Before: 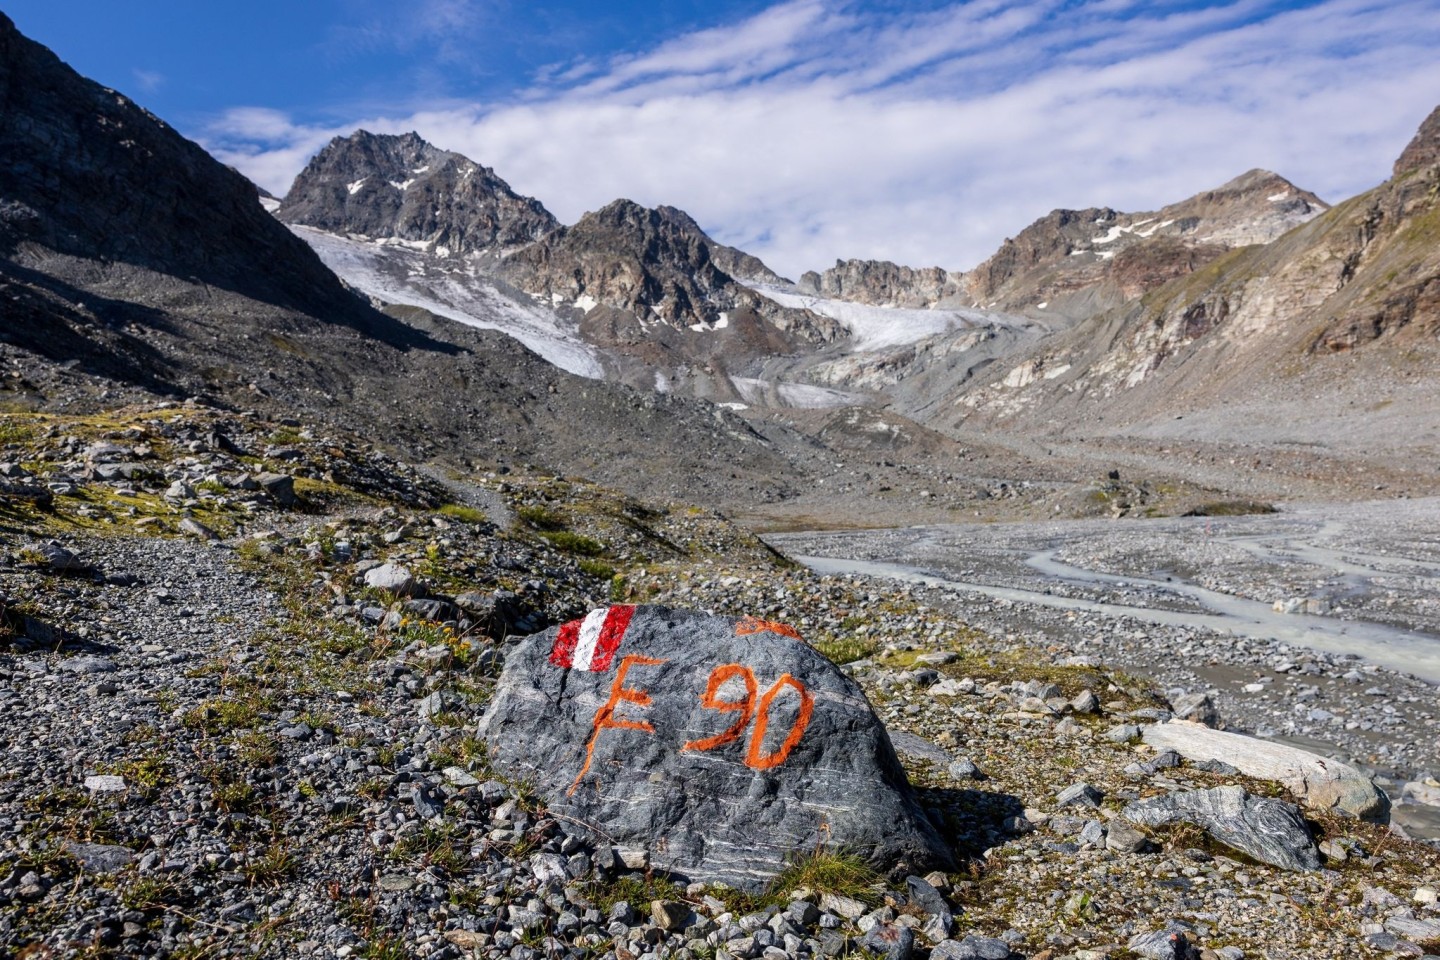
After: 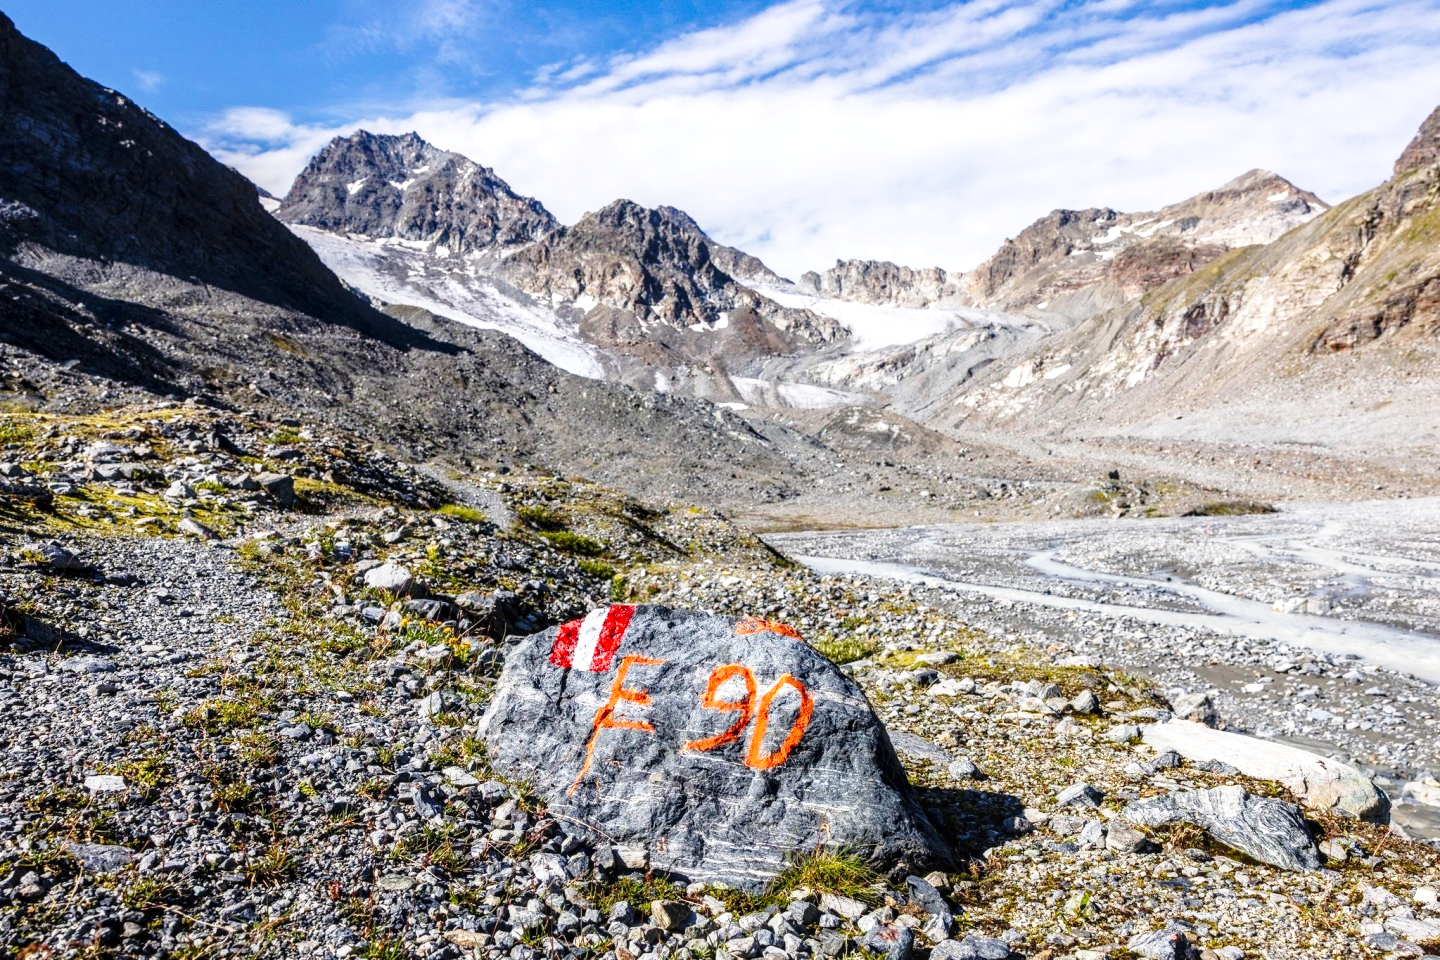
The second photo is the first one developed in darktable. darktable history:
local contrast: on, module defaults
exposure: exposure 0.2 EV, compensate highlight preservation false
base curve: curves: ch0 [(0, 0) (0.028, 0.03) (0.121, 0.232) (0.46, 0.748) (0.859, 0.968) (1, 1)], preserve colors none
